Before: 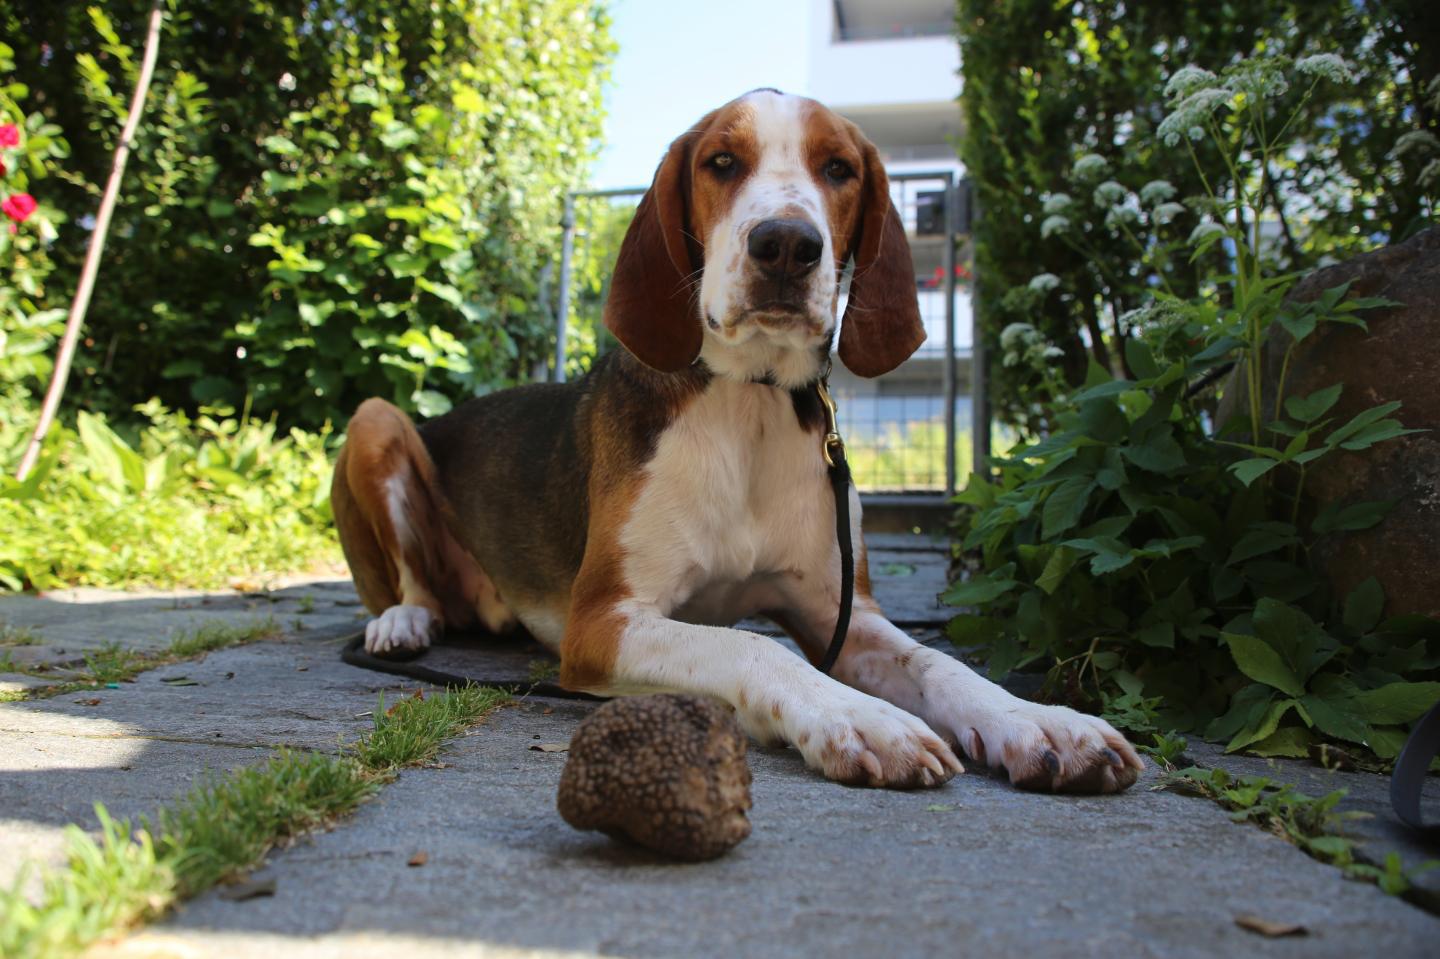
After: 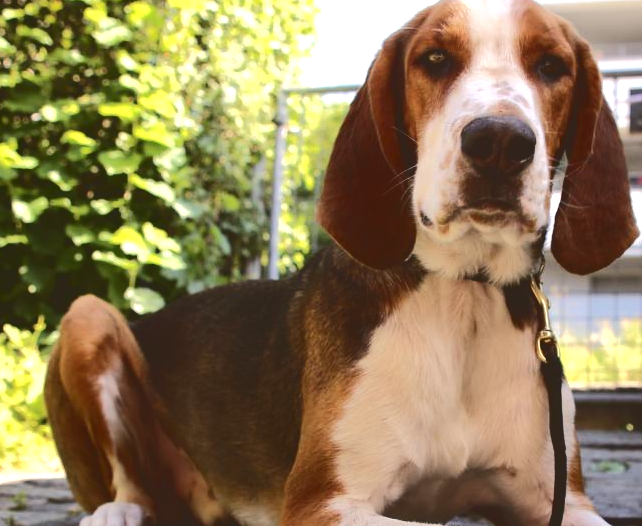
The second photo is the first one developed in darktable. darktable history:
exposure: exposure 0.602 EV, compensate highlight preservation false
crop: left 19.944%, top 10.795%, right 35.461%, bottom 34.265%
tone curve: curves: ch0 [(0, 0) (0.003, 0.15) (0.011, 0.151) (0.025, 0.15) (0.044, 0.15) (0.069, 0.151) (0.1, 0.153) (0.136, 0.16) (0.177, 0.183) (0.224, 0.21) (0.277, 0.253) (0.335, 0.309) (0.399, 0.389) (0.468, 0.479) (0.543, 0.58) (0.623, 0.677) (0.709, 0.747) (0.801, 0.808) (0.898, 0.87) (1, 1)], color space Lab, independent channels, preserve colors none
color correction: highlights a* 6.1, highlights b* 8.25, shadows a* 5.79, shadows b* 6.86, saturation 0.88
